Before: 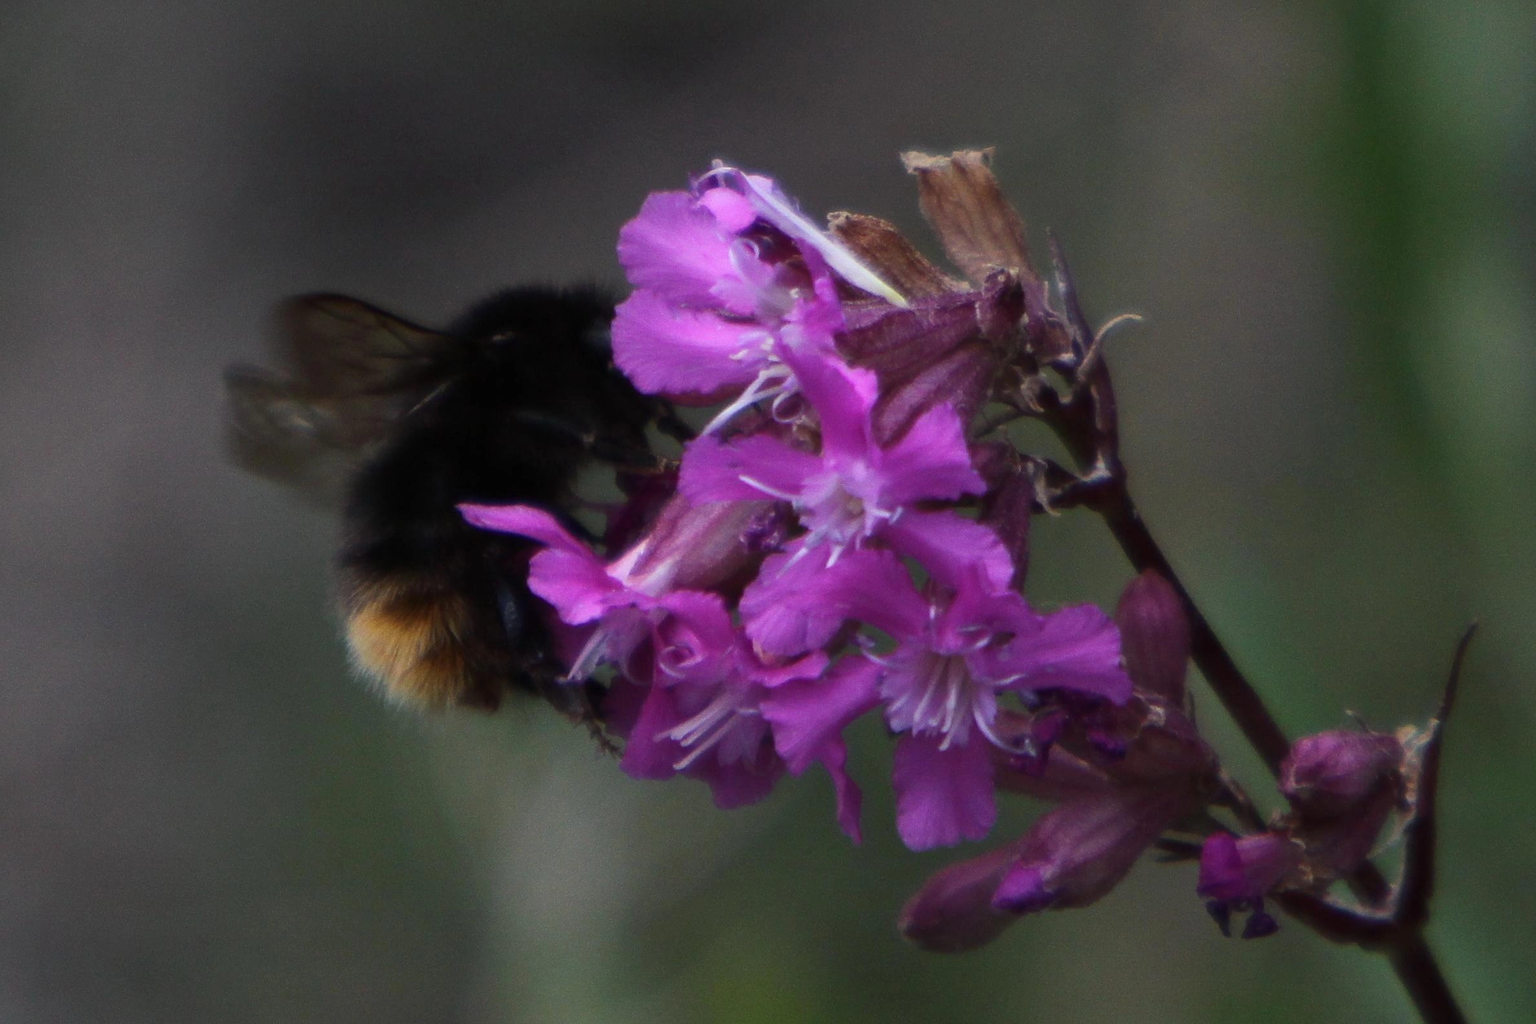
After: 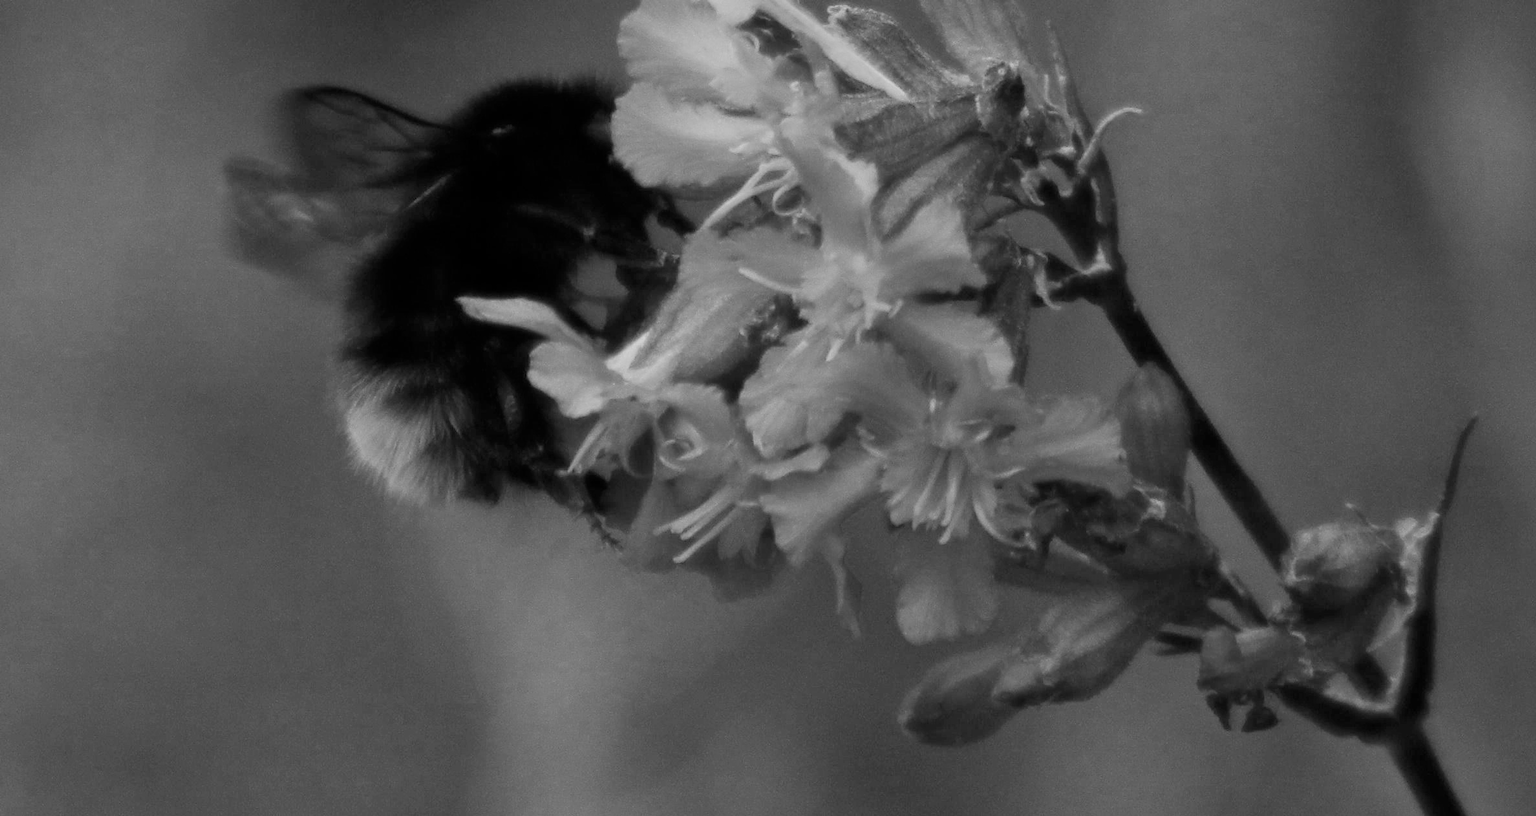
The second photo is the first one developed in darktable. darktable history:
exposure: black level correction 0, exposure 0.898 EV, compensate highlight preservation false
crop and rotate: top 20.254%
filmic rgb: black relative exposure -6.6 EV, white relative exposure 4.73 EV, hardness 3.12, contrast 0.797
contrast brightness saturation: contrast 0.034, brightness -0.036
color calibration: illuminant custom, x 0.367, y 0.392, temperature 4434.81 K, gamut compression 2.98
color balance rgb: perceptual saturation grading › global saturation 9.822%
color zones: curves: ch0 [(0.002, 0.593) (0.143, 0.417) (0.285, 0.541) (0.455, 0.289) (0.608, 0.327) (0.727, 0.283) (0.869, 0.571) (1, 0.603)]; ch1 [(0, 0) (0.143, 0) (0.286, 0) (0.429, 0) (0.571, 0) (0.714, 0) (0.857, 0)]
